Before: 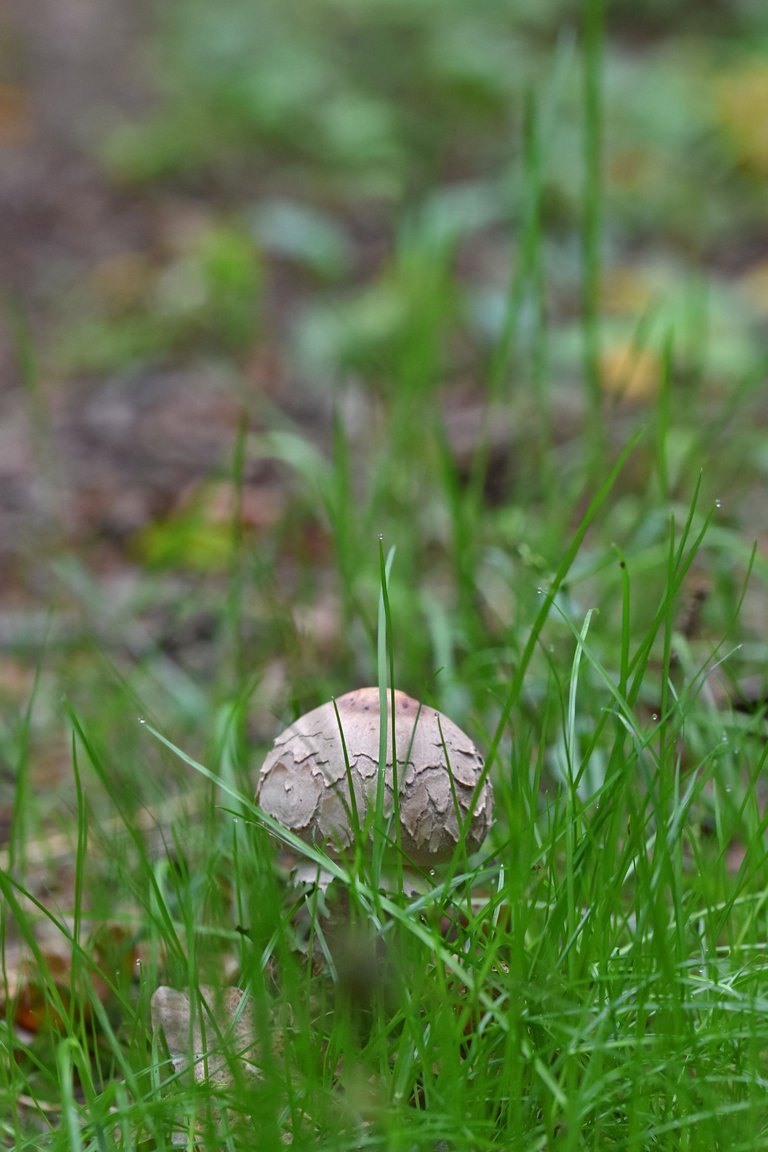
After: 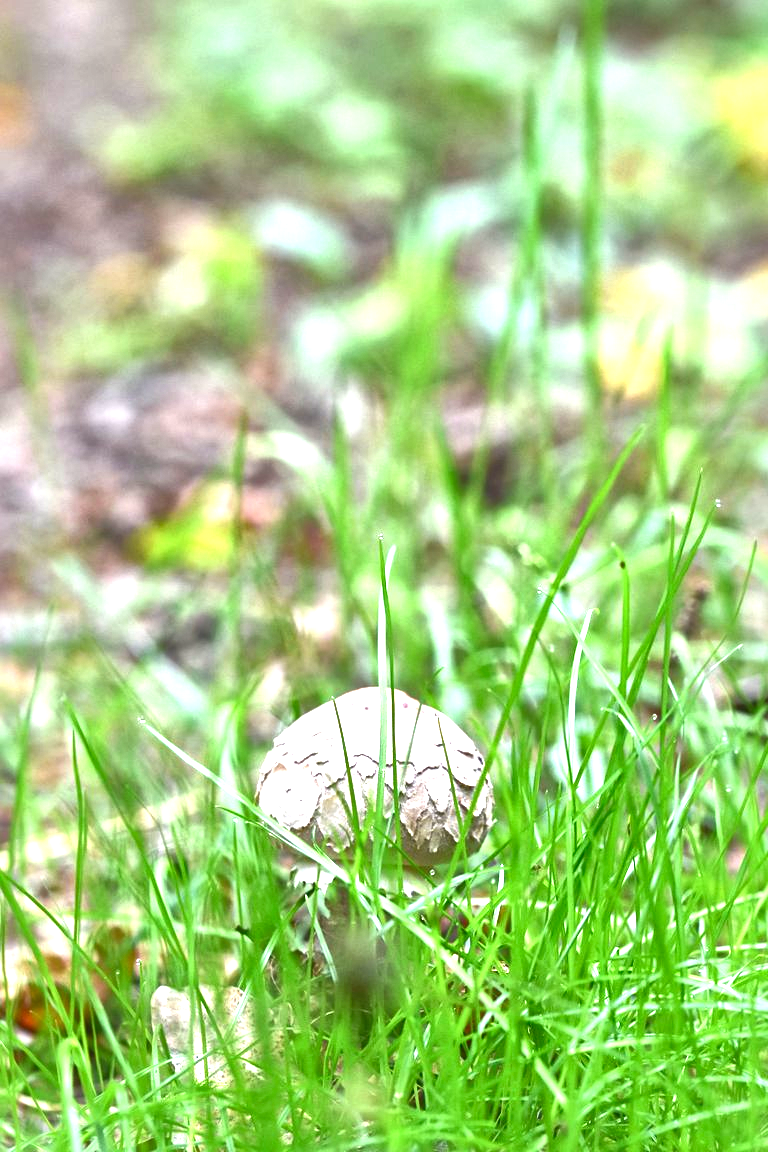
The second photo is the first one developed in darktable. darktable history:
exposure: black level correction 0, exposure 1.887 EV, compensate highlight preservation false
local contrast: mode bilateral grid, contrast 19, coarseness 50, detail 171%, midtone range 0.2
